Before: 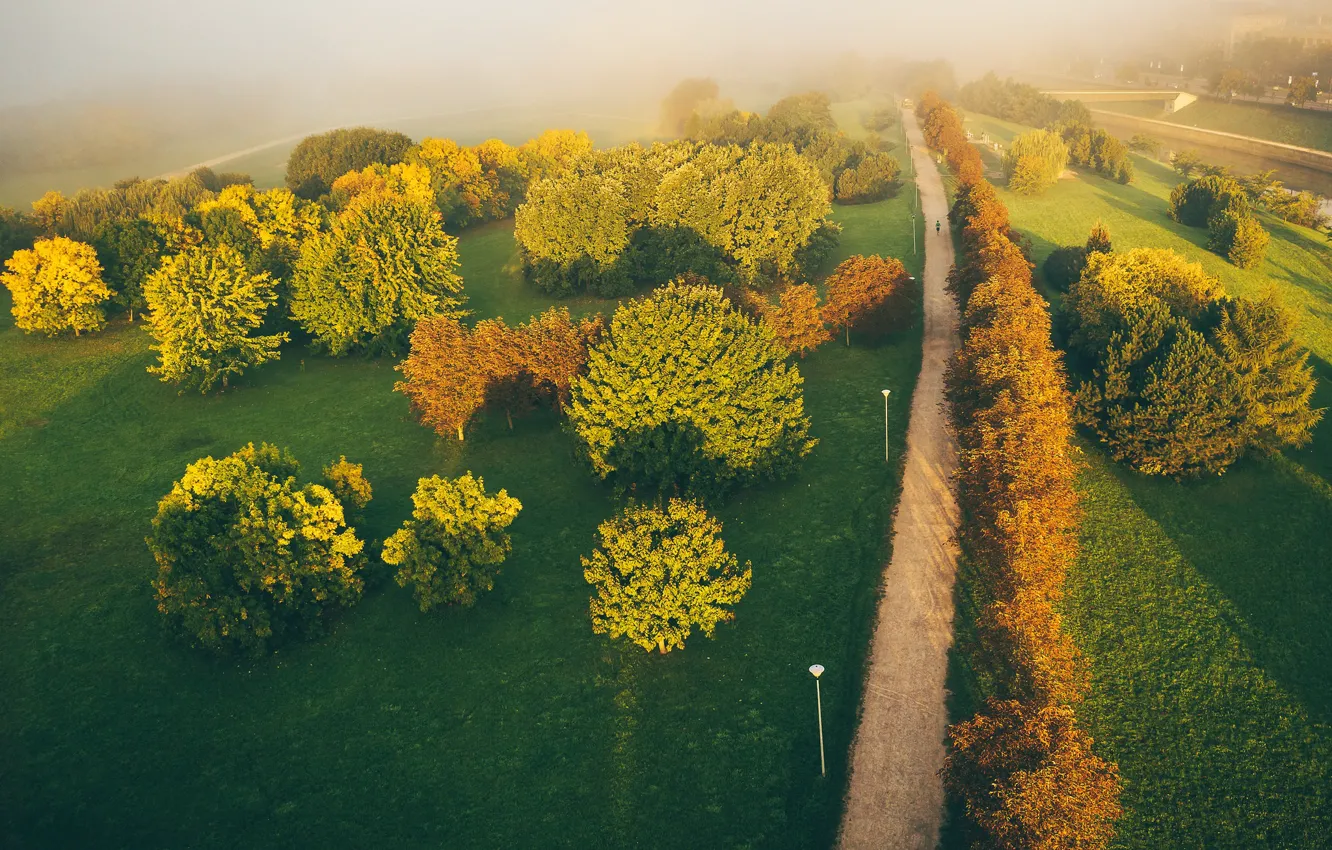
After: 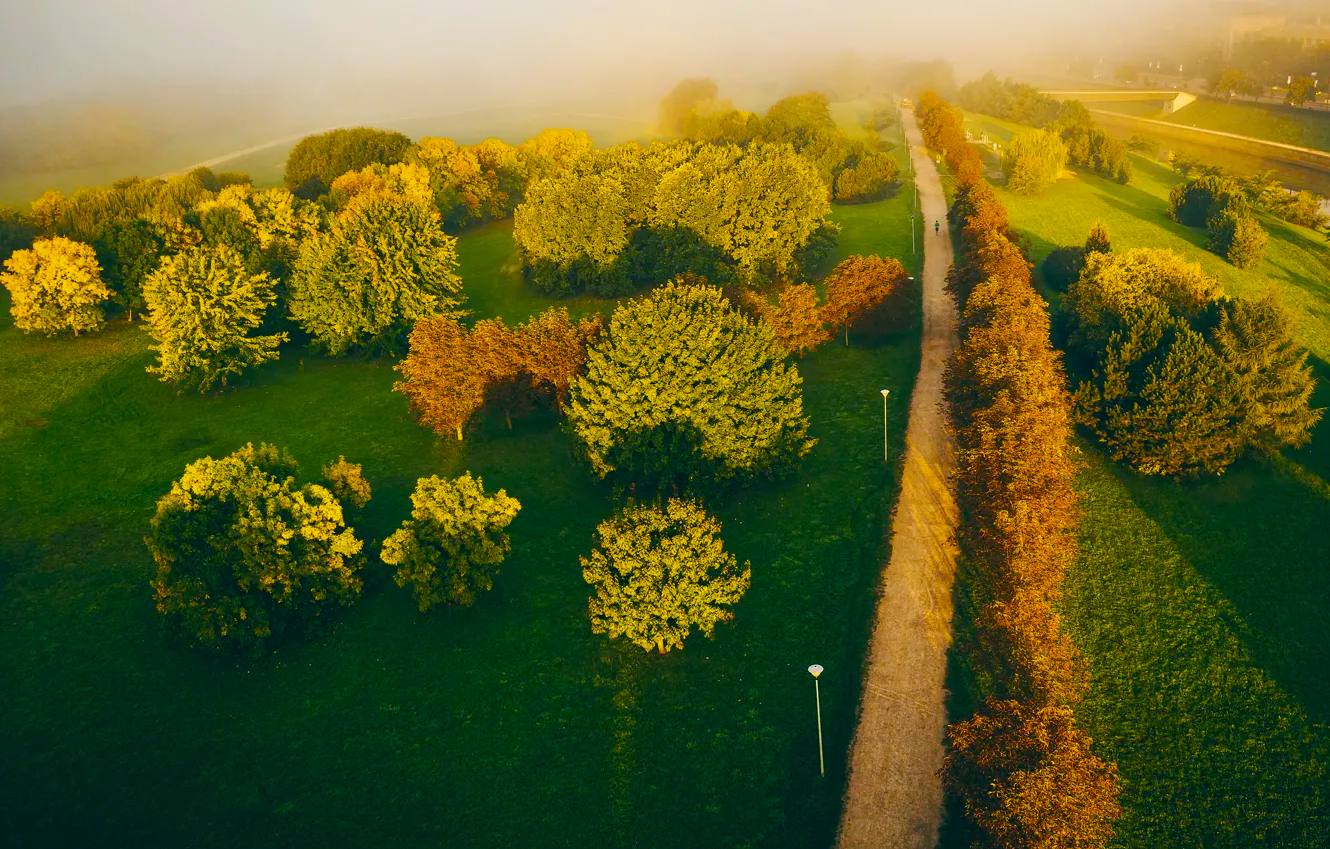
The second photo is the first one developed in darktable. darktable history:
color balance rgb: power › luminance -14.751%, perceptual saturation grading › global saturation 36.477%, perceptual saturation grading › shadows 35.698%, perceptual brilliance grading › global brilliance 2.53%, perceptual brilliance grading › highlights -3.006%, perceptual brilliance grading › shadows 3.259%, global vibrance 20%
crop and rotate: left 0.08%, bottom 0.01%
